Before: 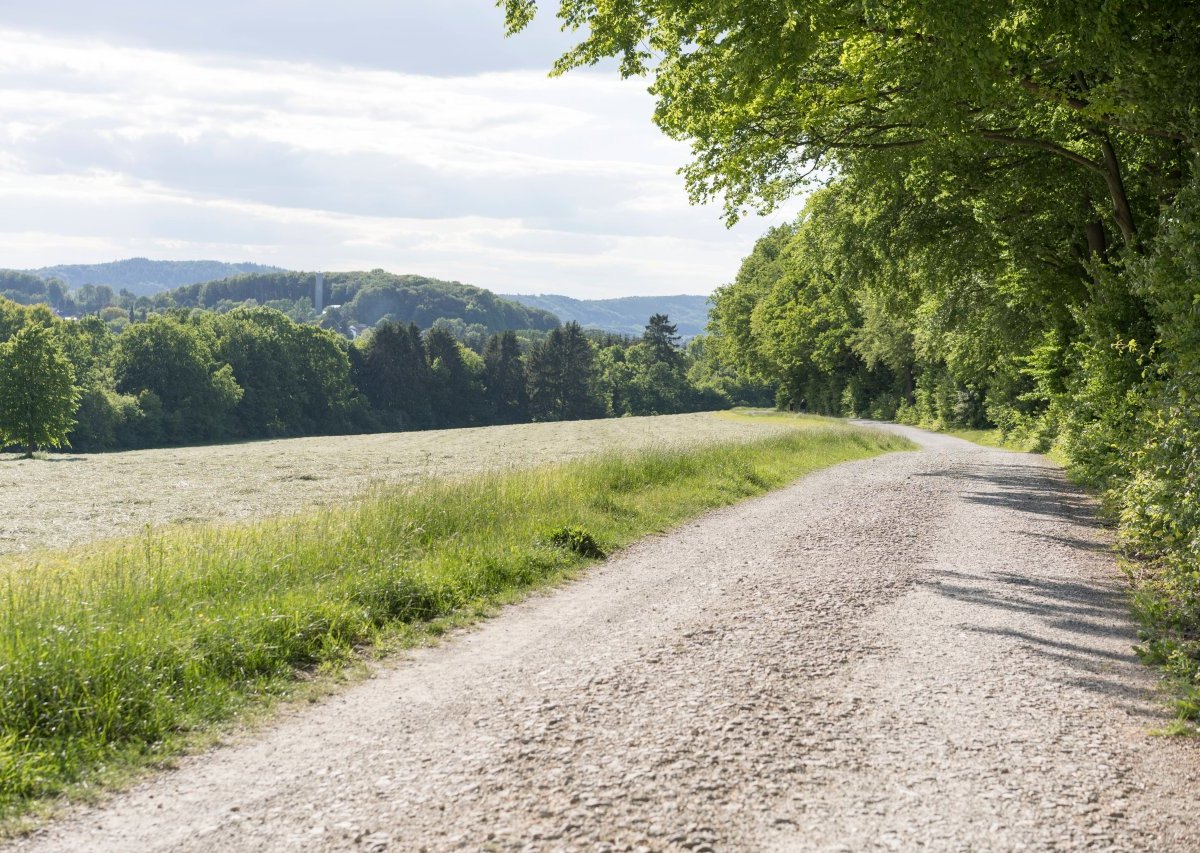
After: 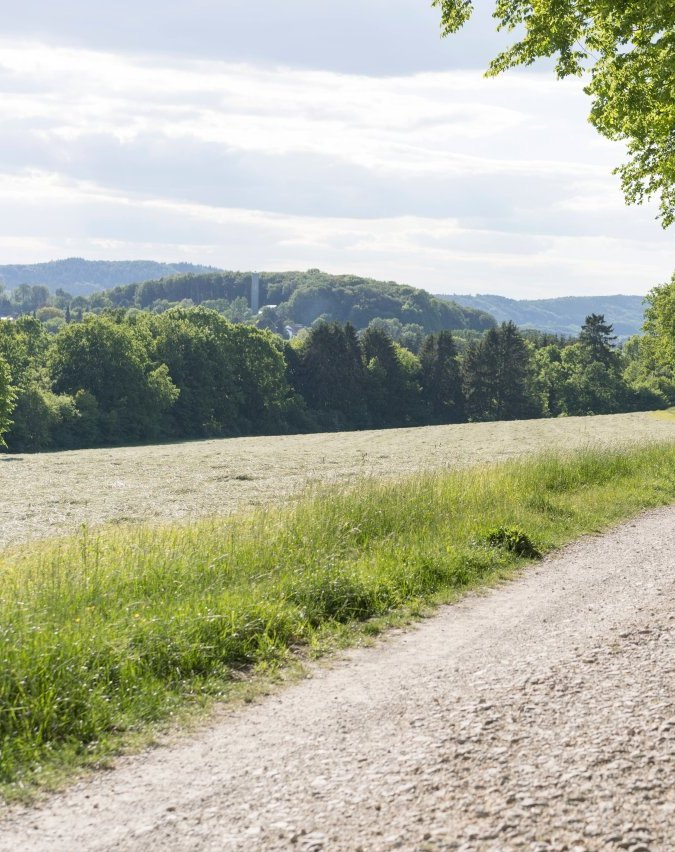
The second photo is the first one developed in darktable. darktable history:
crop: left 5.349%, right 38.31%
